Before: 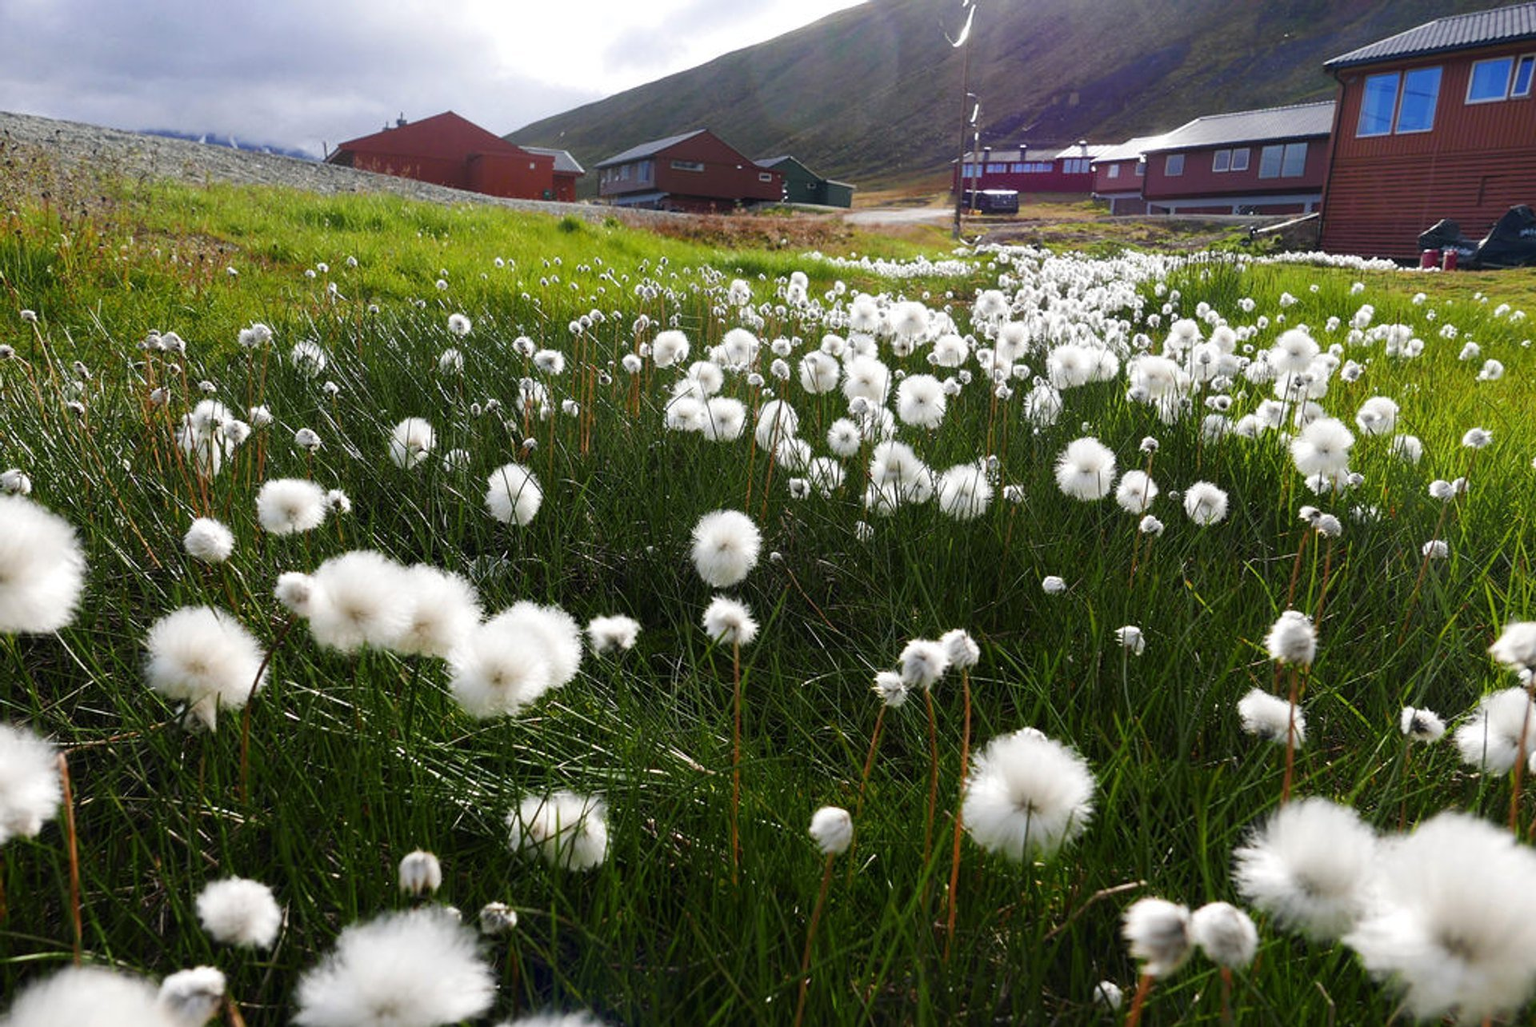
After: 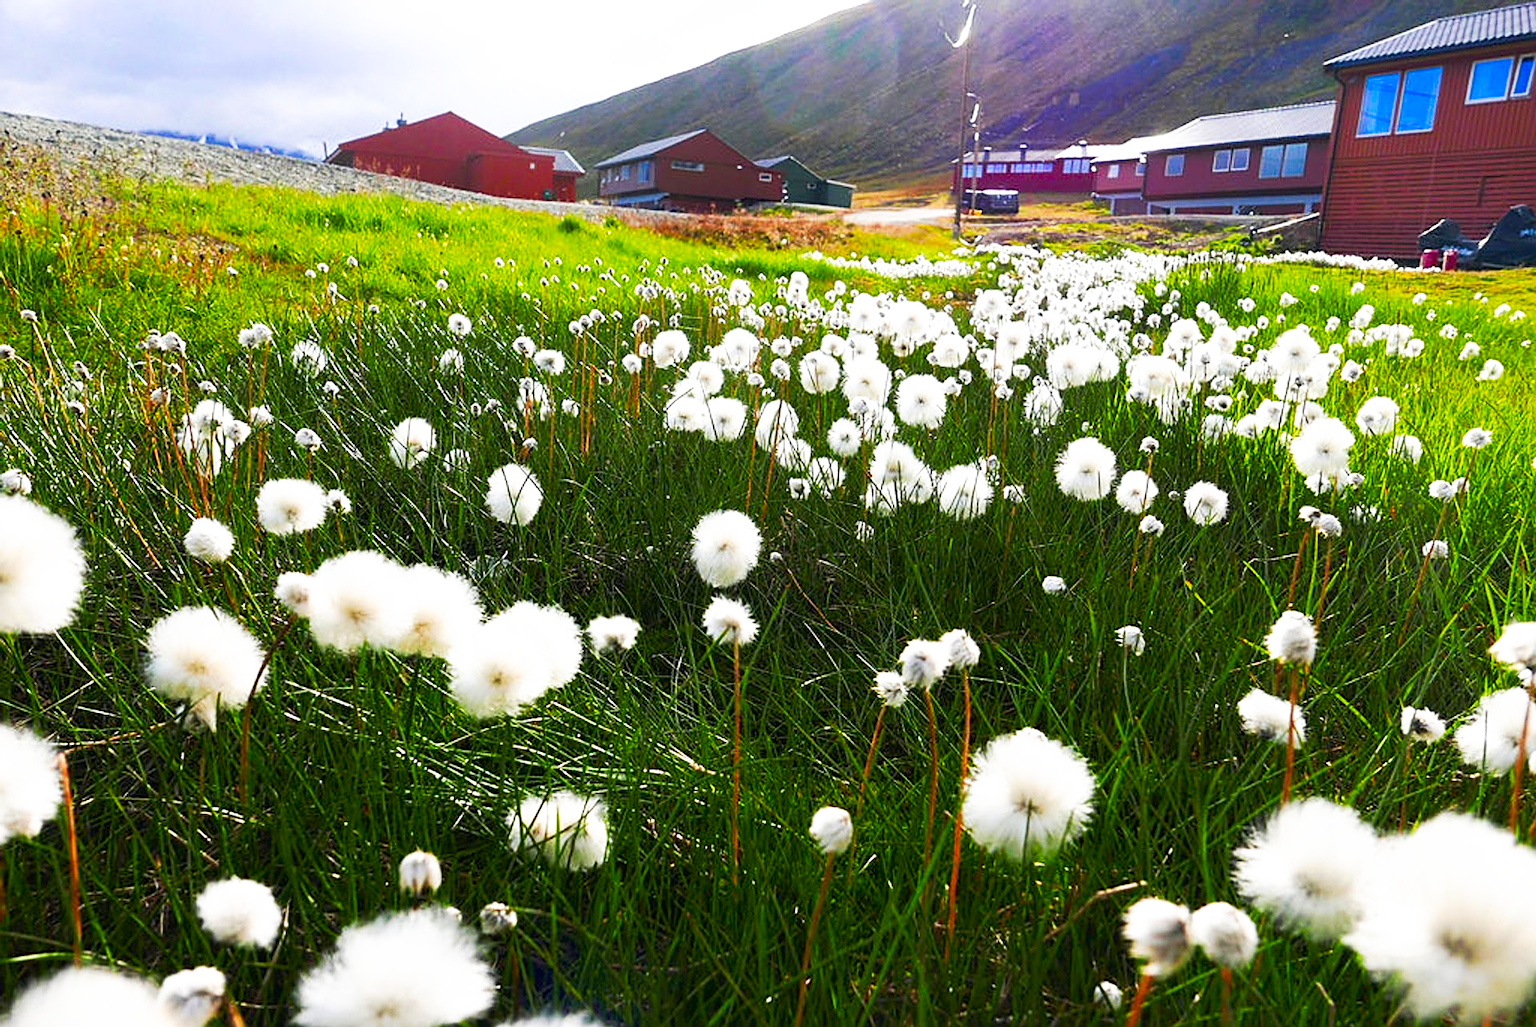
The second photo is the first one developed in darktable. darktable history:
sharpen: on, module defaults
contrast brightness saturation: saturation 0.5
tone curve: curves: ch0 [(0, 0) (0.003, 0.01) (0.011, 0.017) (0.025, 0.035) (0.044, 0.068) (0.069, 0.109) (0.1, 0.144) (0.136, 0.185) (0.177, 0.231) (0.224, 0.279) (0.277, 0.346) (0.335, 0.42) (0.399, 0.5) (0.468, 0.603) (0.543, 0.712) (0.623, 0.808) (0.709, 0.883) (0.801, 0.957) (0.898, 0.993) (1, 1)], preserve colors none
white balance: emerald 1
